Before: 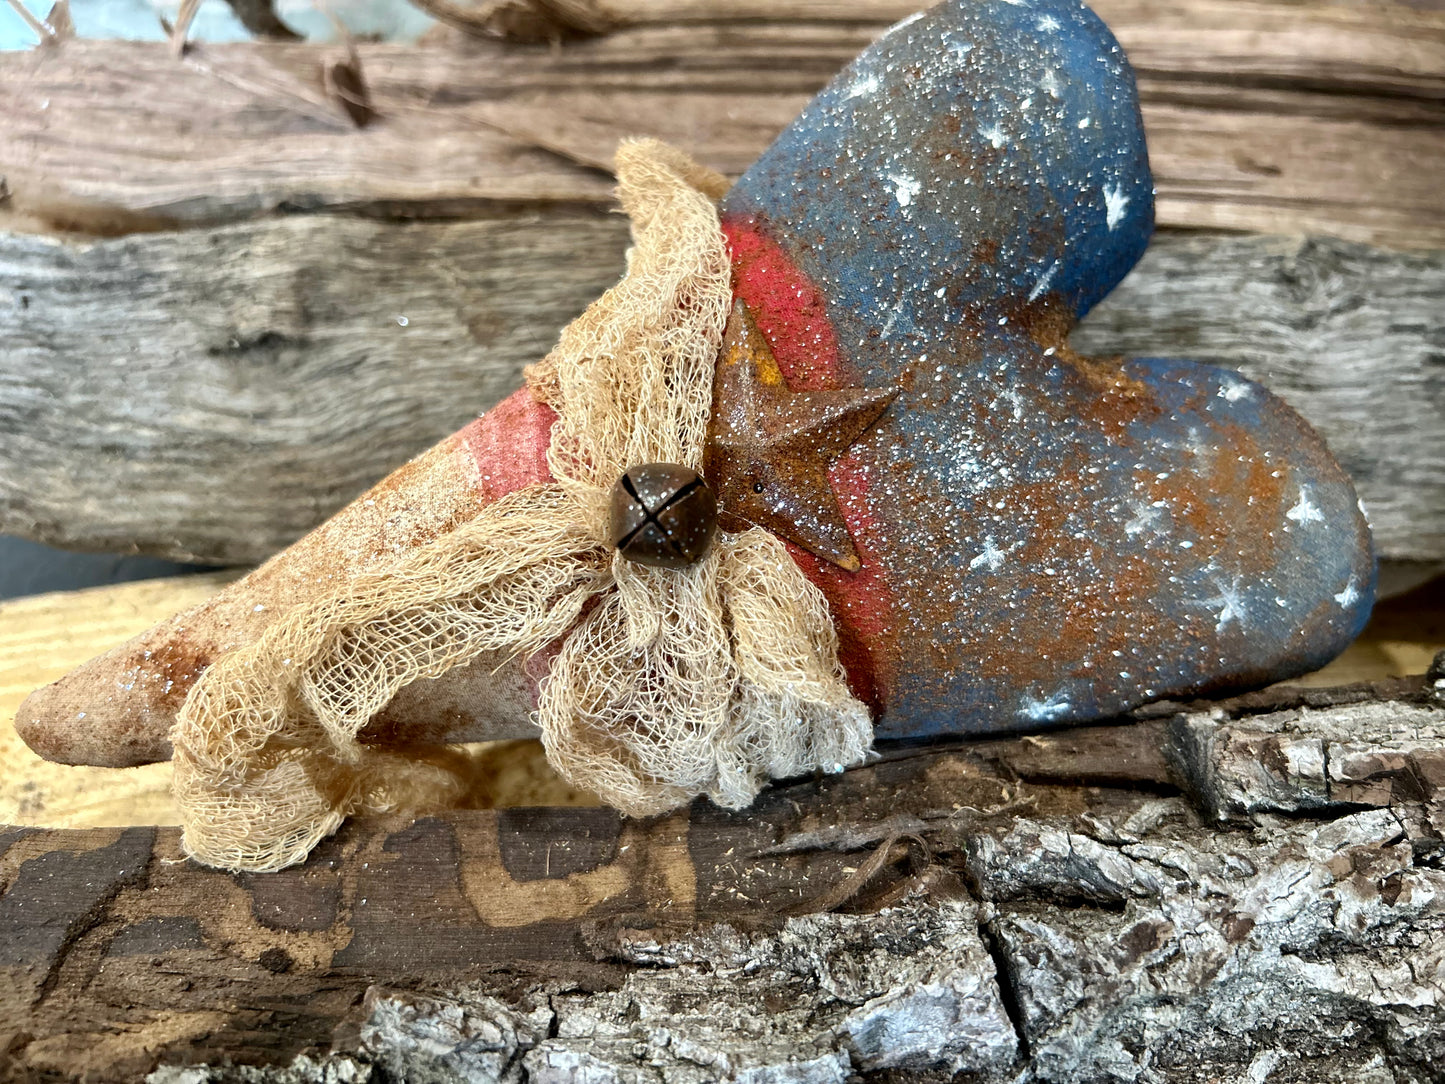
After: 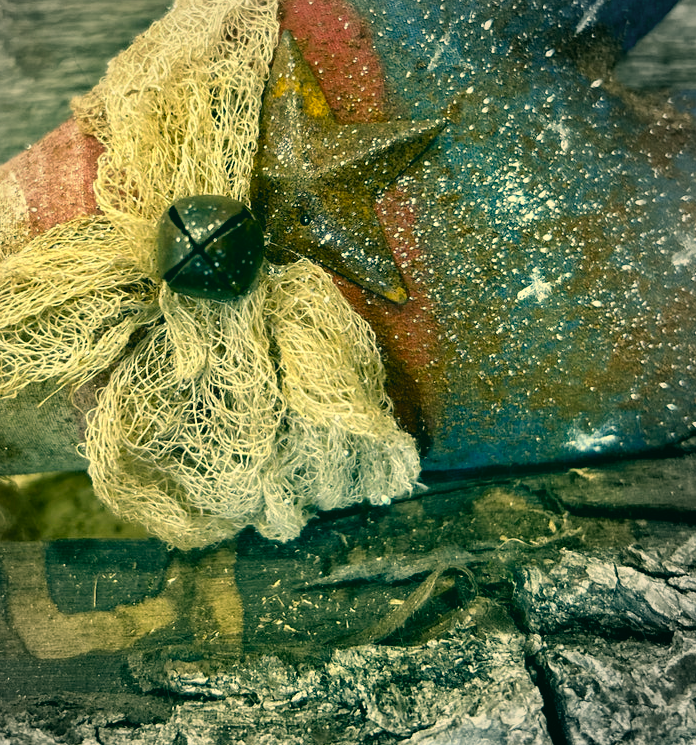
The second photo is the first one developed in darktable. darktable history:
vignetting: brightness -0.28, center (-0.15, 0.013), automatic ratio true, unbound false
color correction: highlights a* 2.06, highlights b* 34.6, shadows a* -36.64, shadows b* -6.23
crop: left 31.382%, top 24.789%, right 20.431%, bottom 6.44%
